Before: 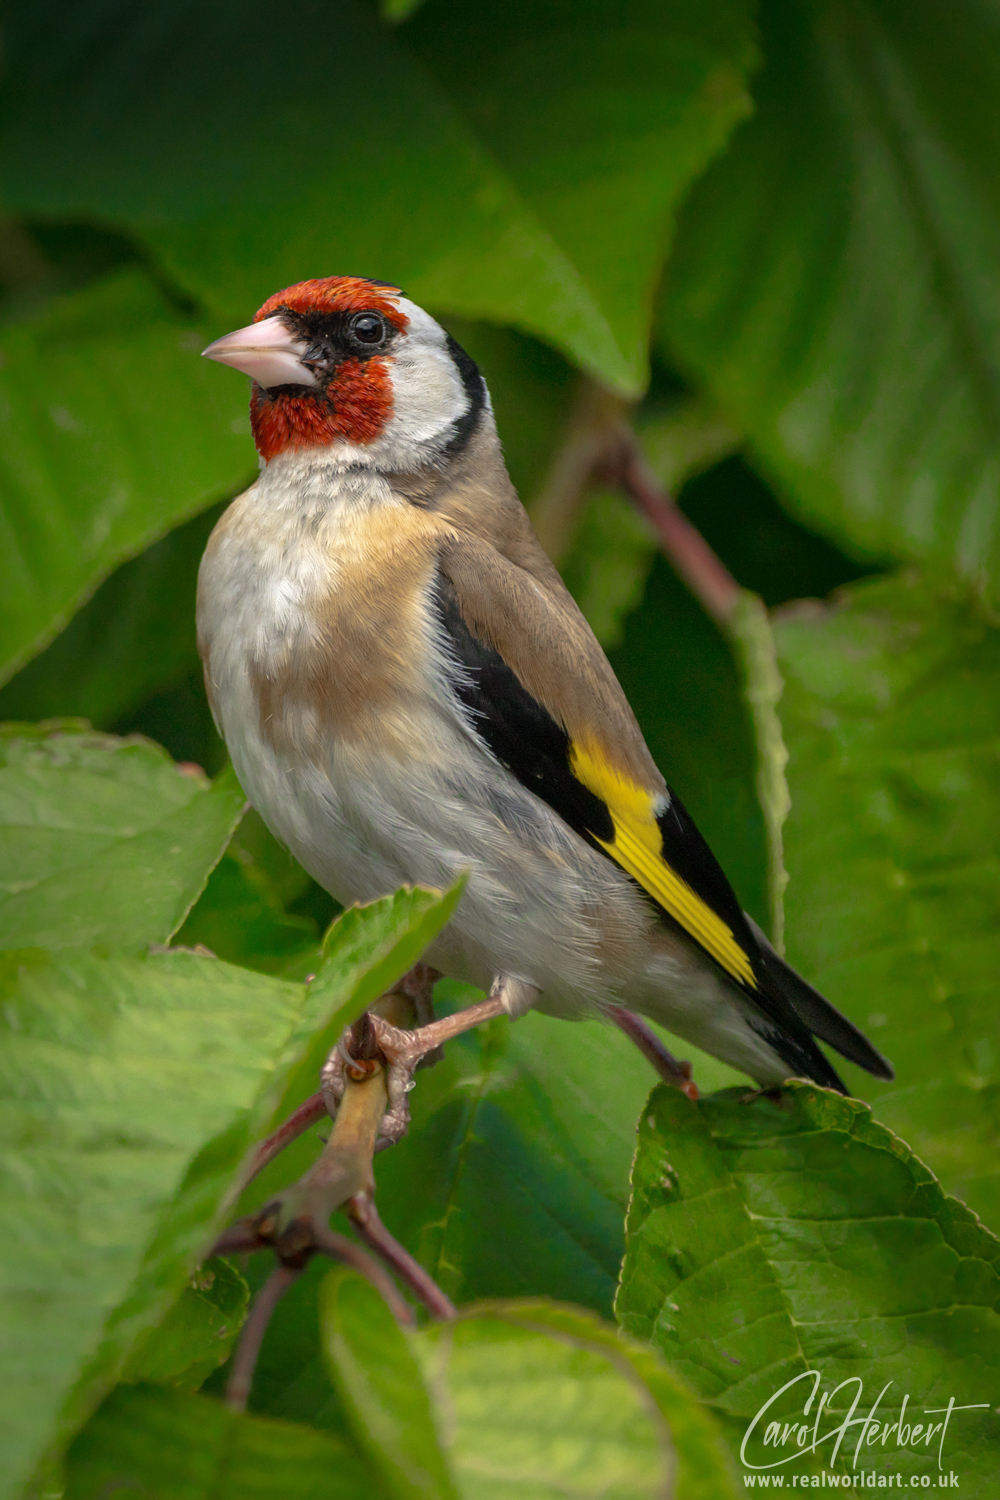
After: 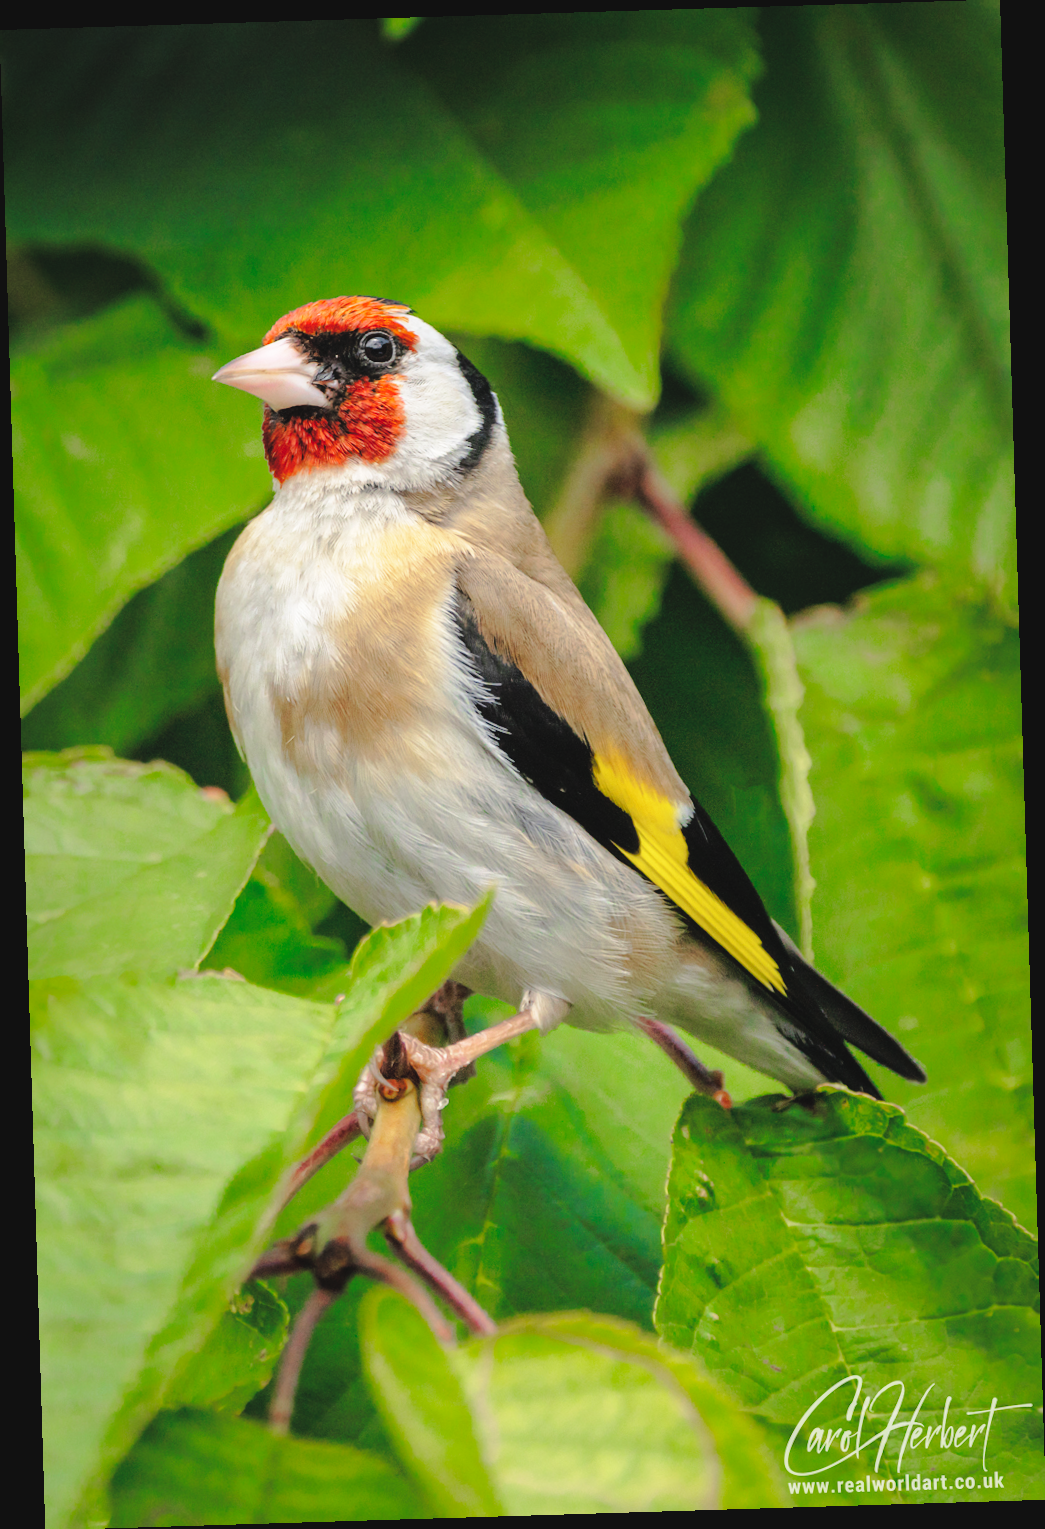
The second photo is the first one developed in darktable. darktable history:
rotate and perspective: rotation -1.75°, automatic cropping off
tone curve: curves: ch0 [(0, 0) (0.004, 0) (0.133, 0.076) (0.325, 0.362) (0.879, 0.885) (1, 1)], color space Lab, linked channels, preserve colors none
exposure: black level correction -0.015, exposure -0.125 EV, compensate highlight preservation false
base curve: curves: ch0 [(0, 0) (0.028, 0.03) (0.121, 0.232) (0.46, 0.748) (0.859, 0.968) (1, 1)], preserve colors none
